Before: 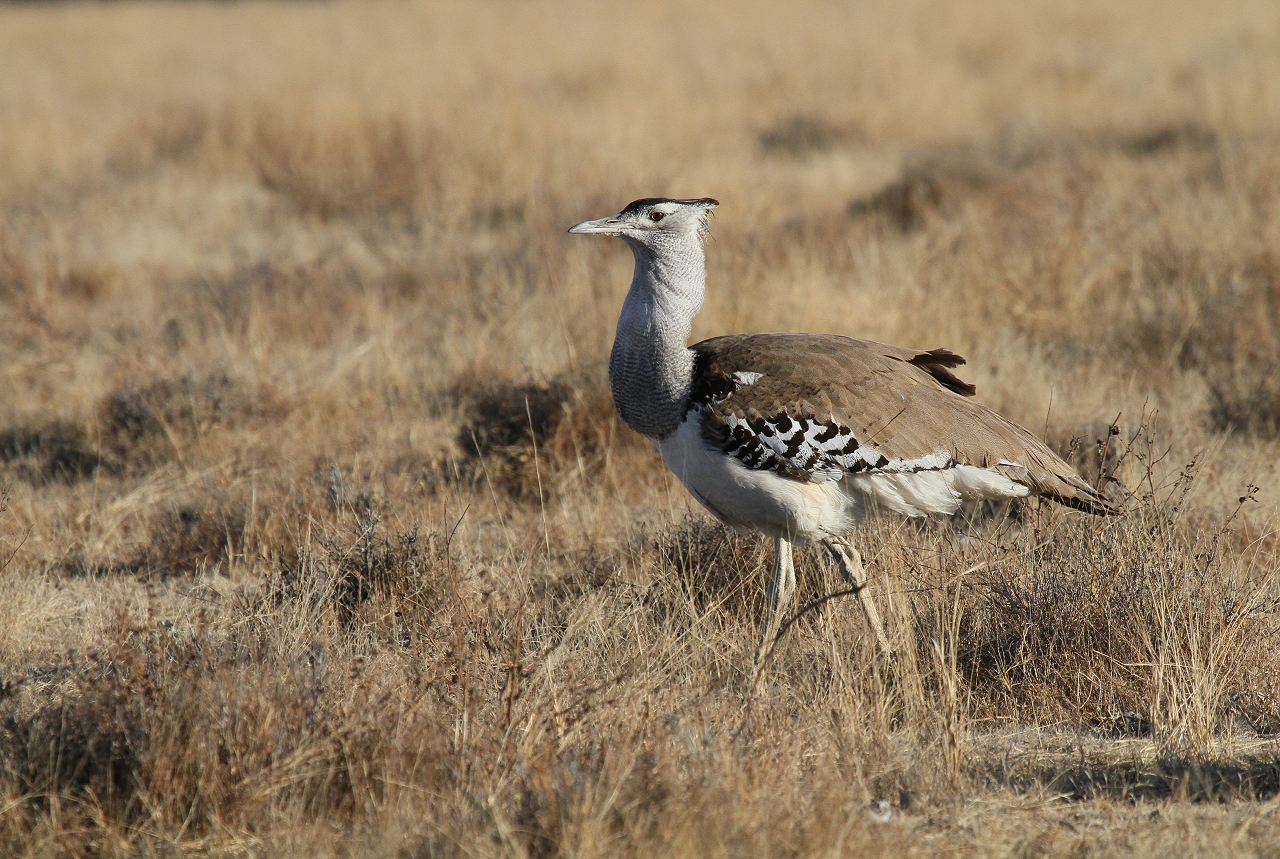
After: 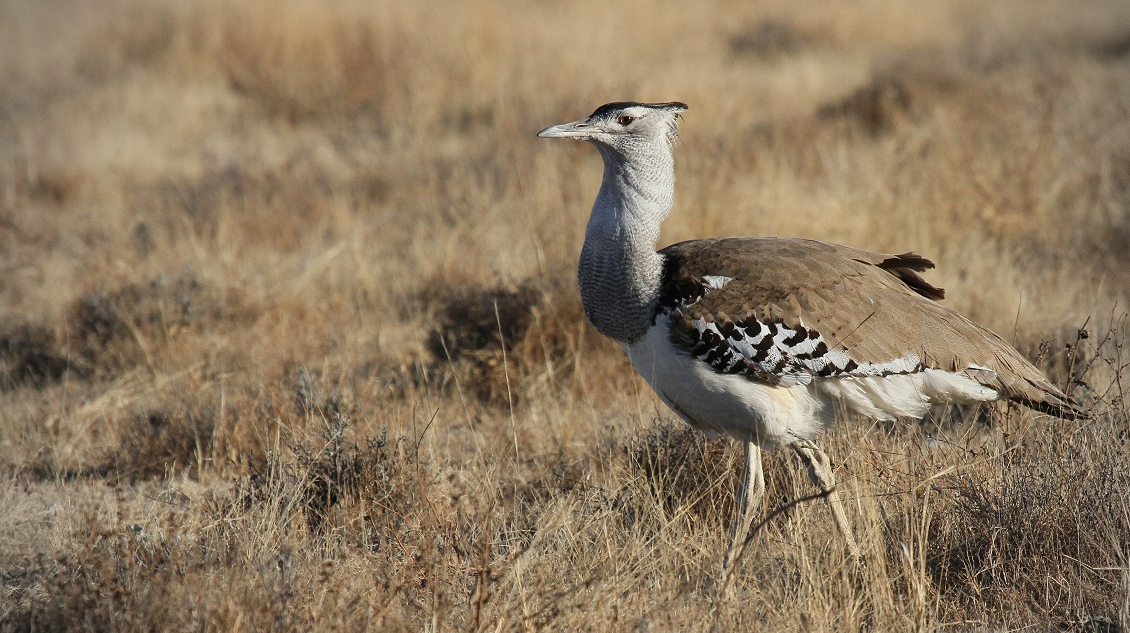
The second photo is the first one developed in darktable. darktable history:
crop and rotate: left 2.423%, top 11.237%, right 9.269%, bottom 15.033%
vignetting: fall-off radius 46.27%
